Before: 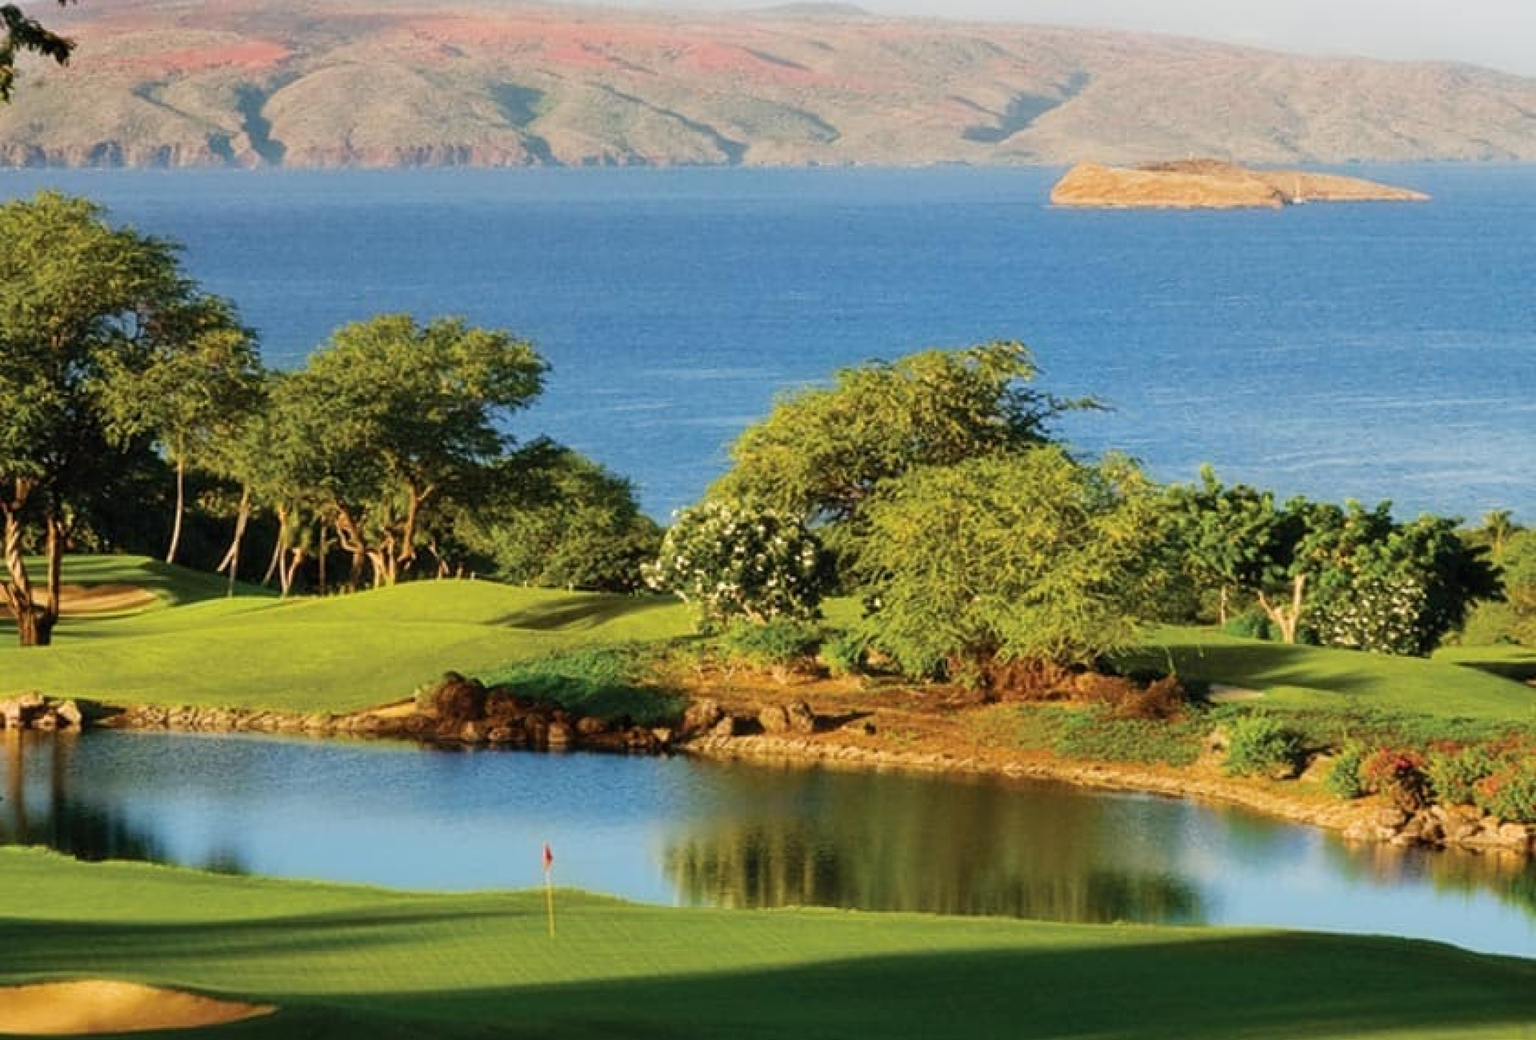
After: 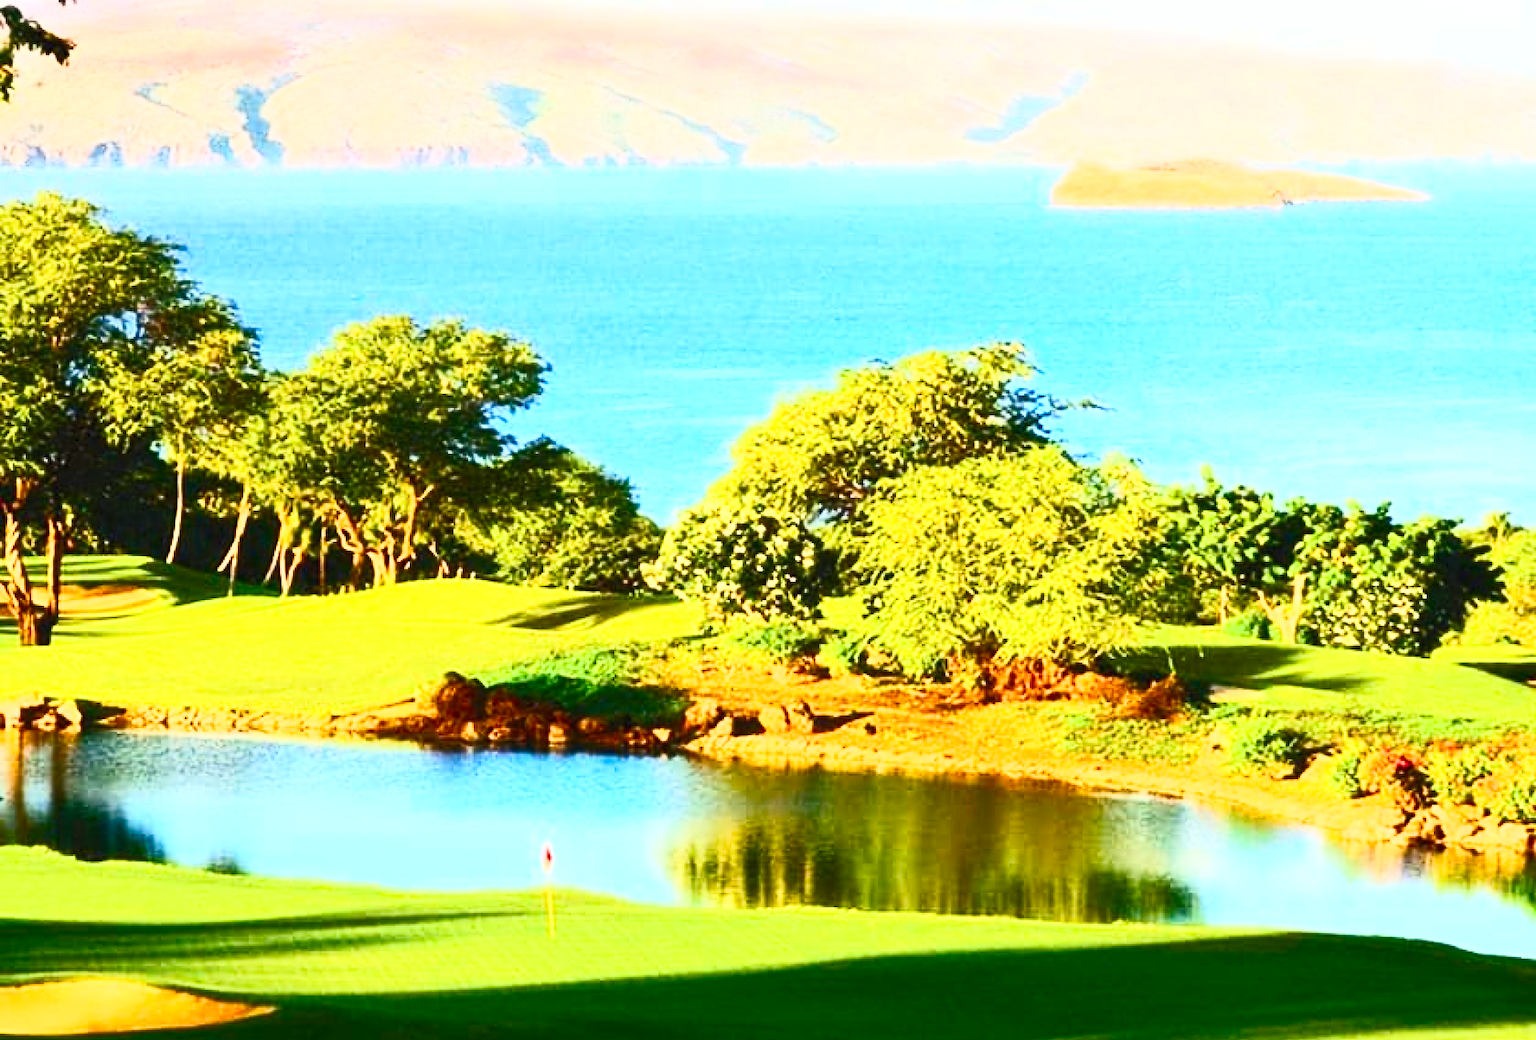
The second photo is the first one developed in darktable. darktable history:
color balance rgb: perceptual saturation grading › global saturation 20%, perceptual saturation grading › highlights -50%, perceptual saturation grading › shadows 30%, perceptual brilliance grading › global brilliance 10%, perceptual brilliance grading › shadows 15%
contrast brightness saturation: contrast 0.83, brightness 0.59, saturation 0.59
